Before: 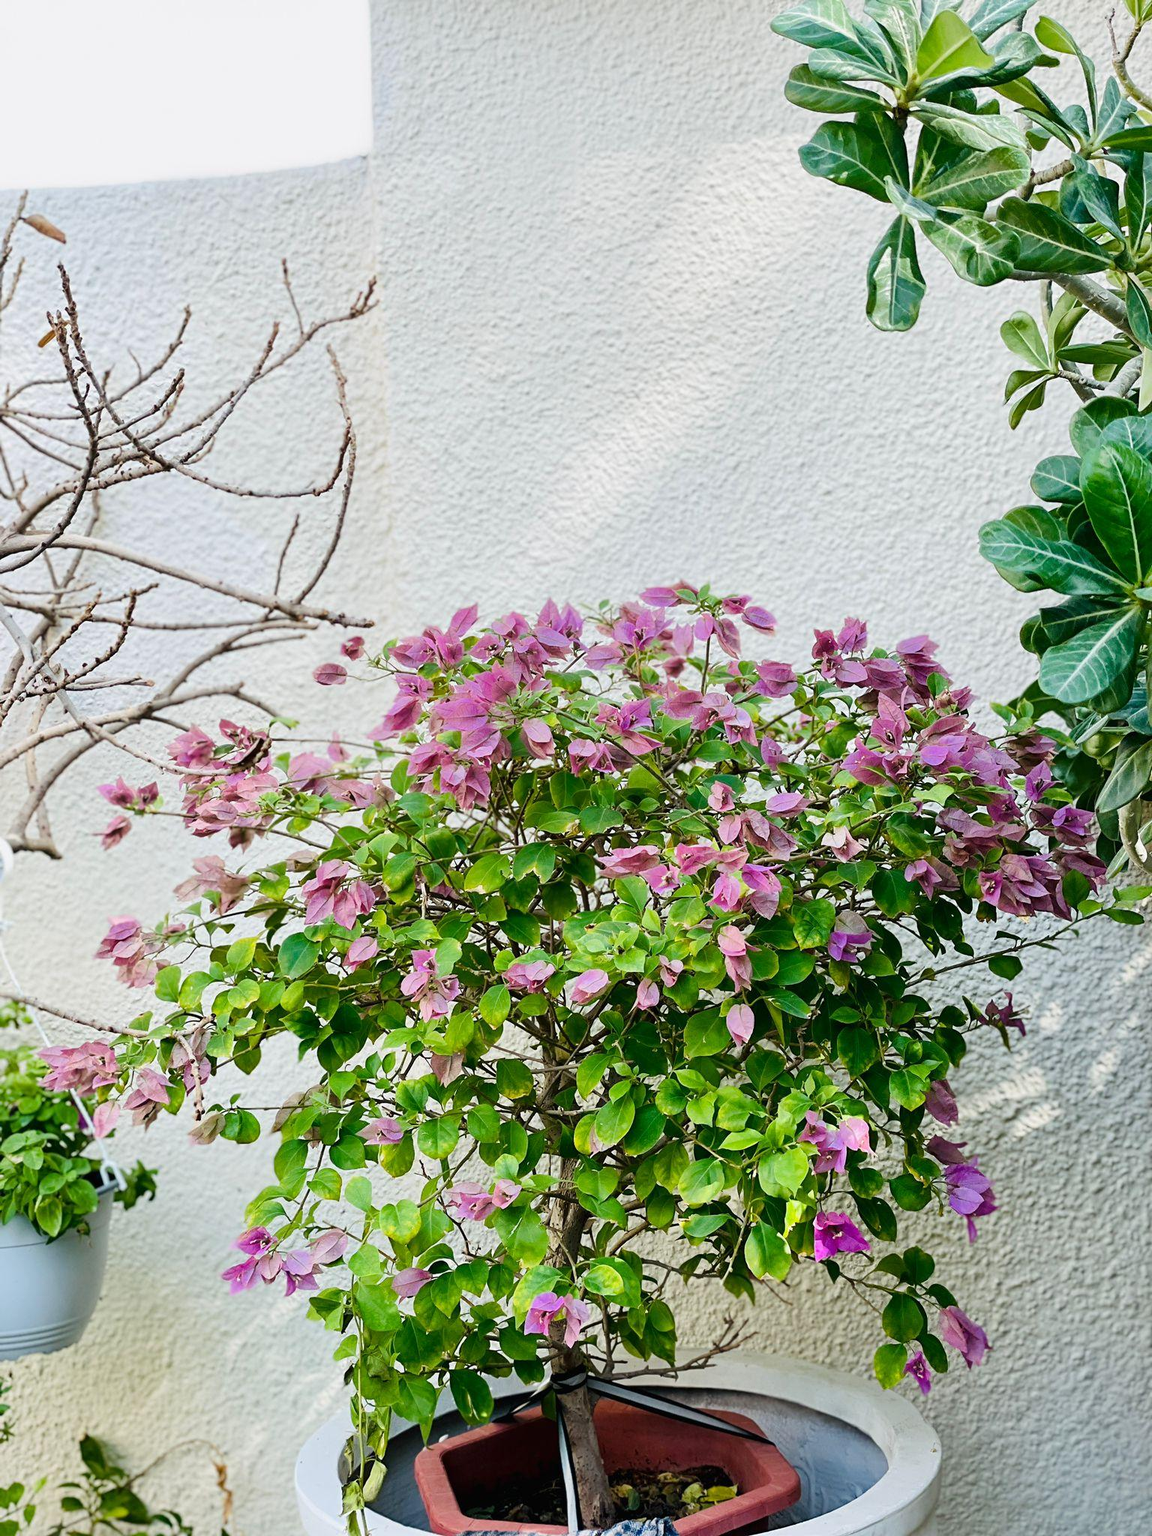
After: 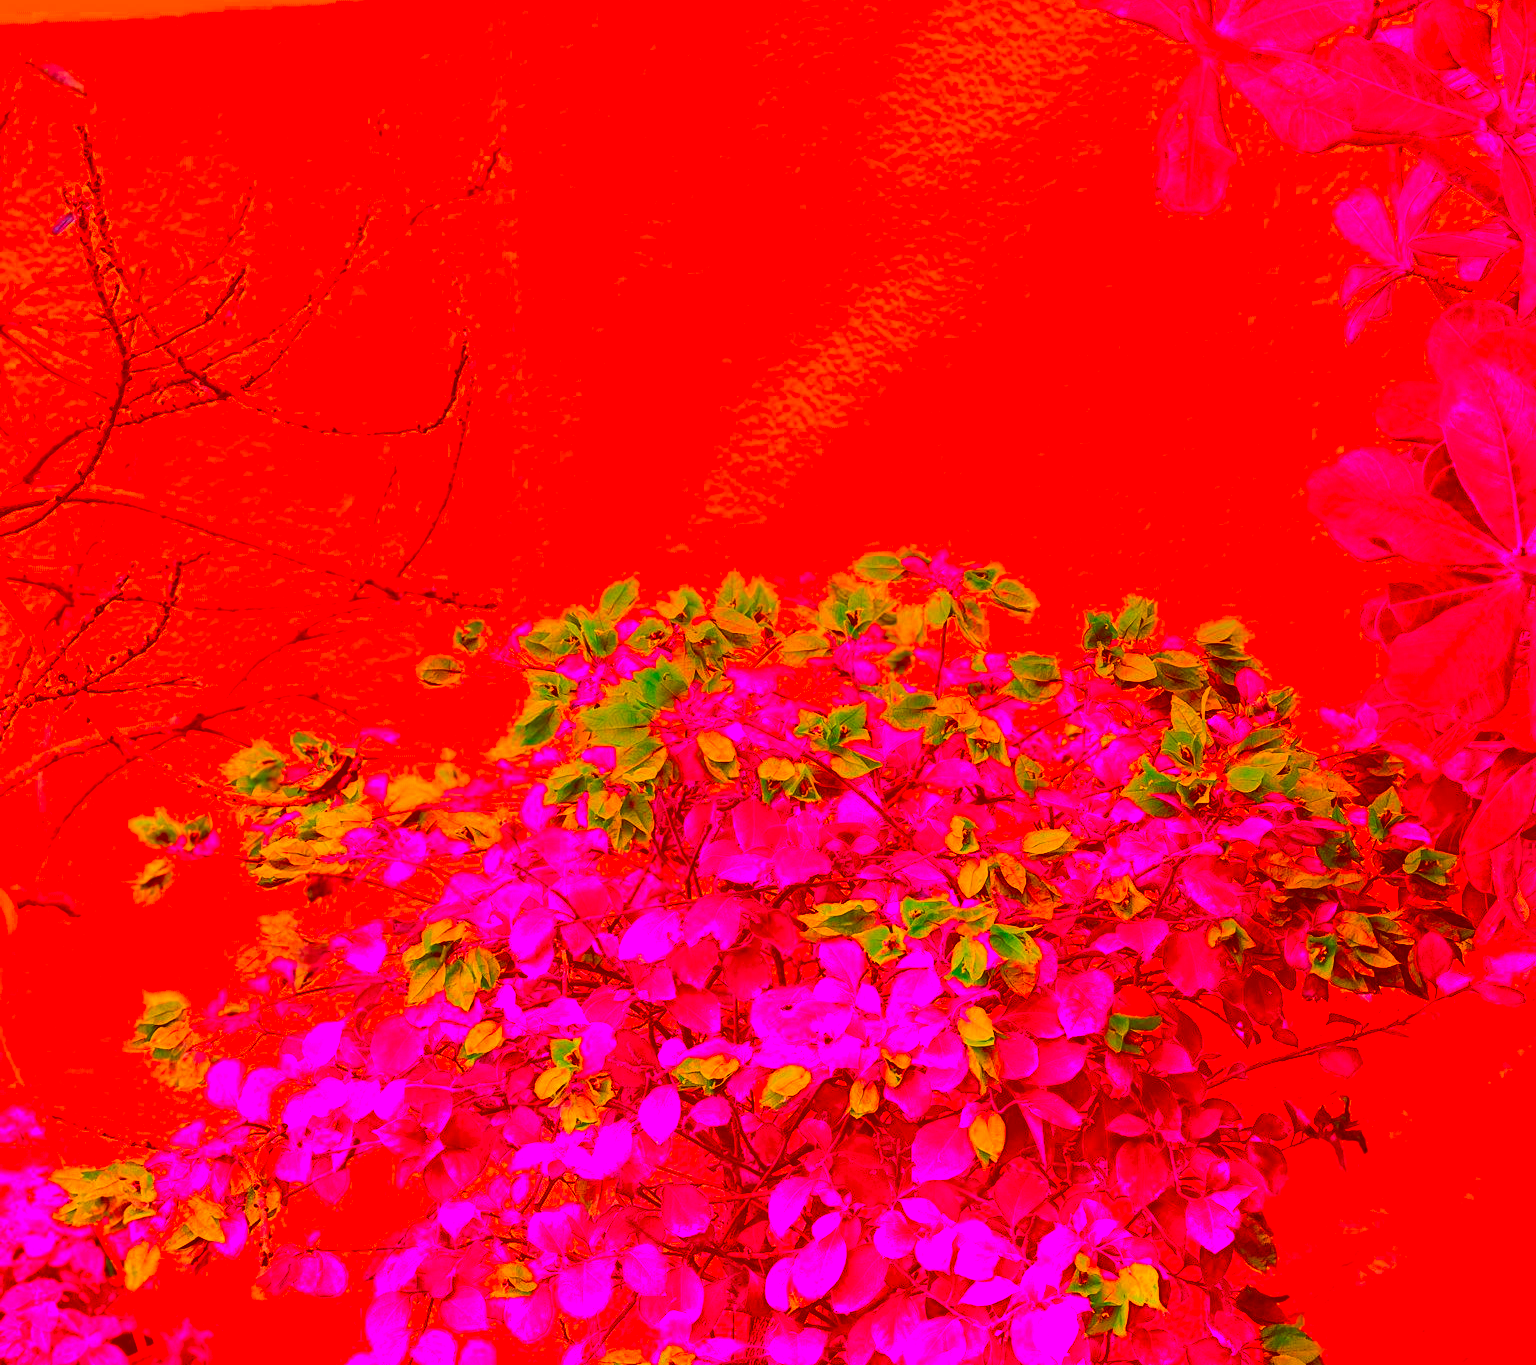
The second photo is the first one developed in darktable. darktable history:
crop: top 11.166%, bottom 22.168%
color correction: highlights a* -39.68, highlights b* -40, shadows a* -40, shadows b* -40, saturation -3
